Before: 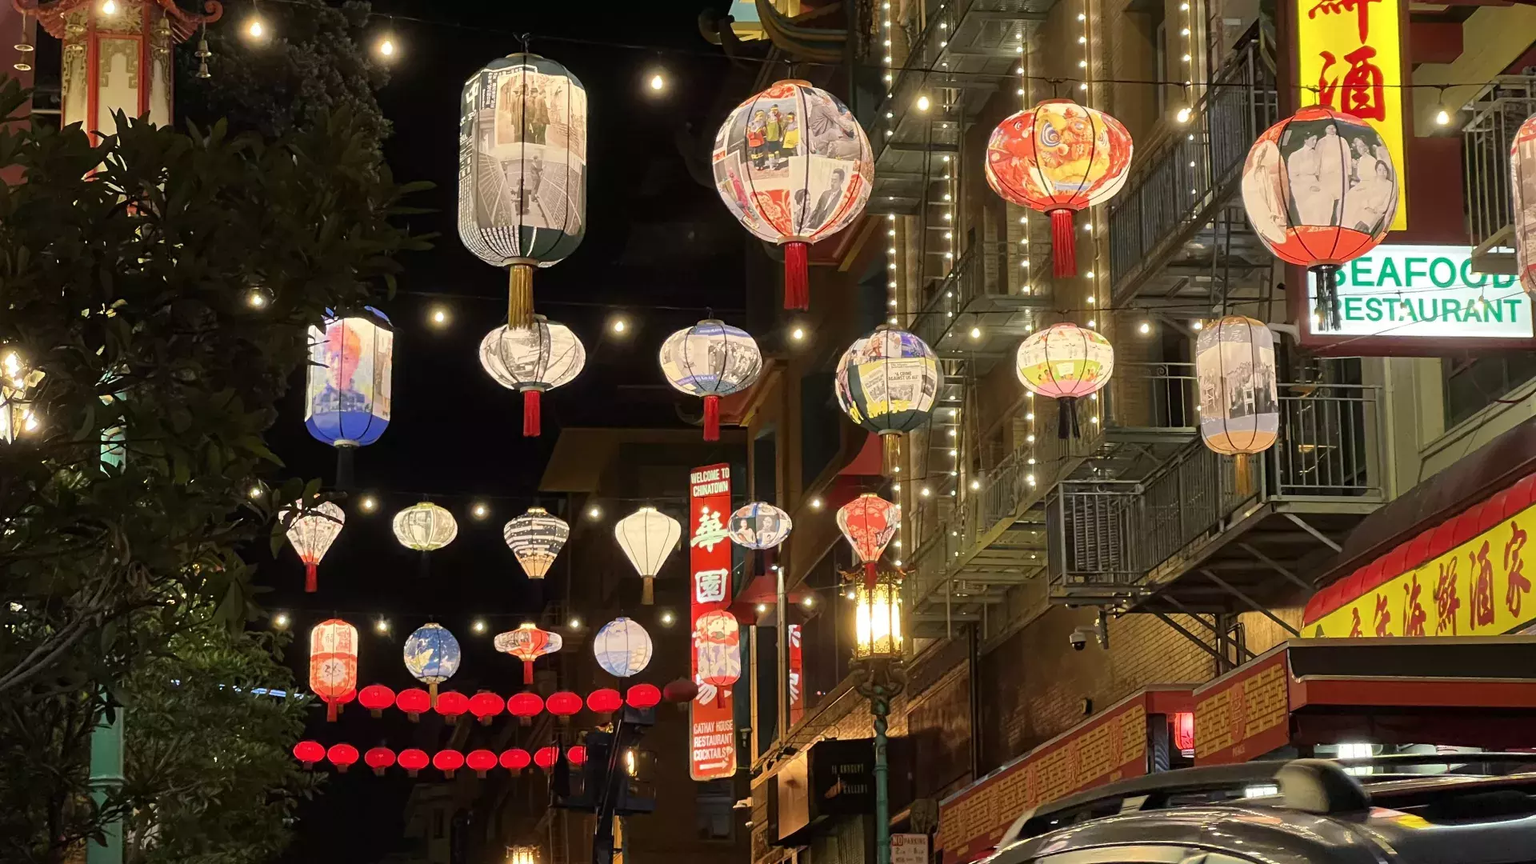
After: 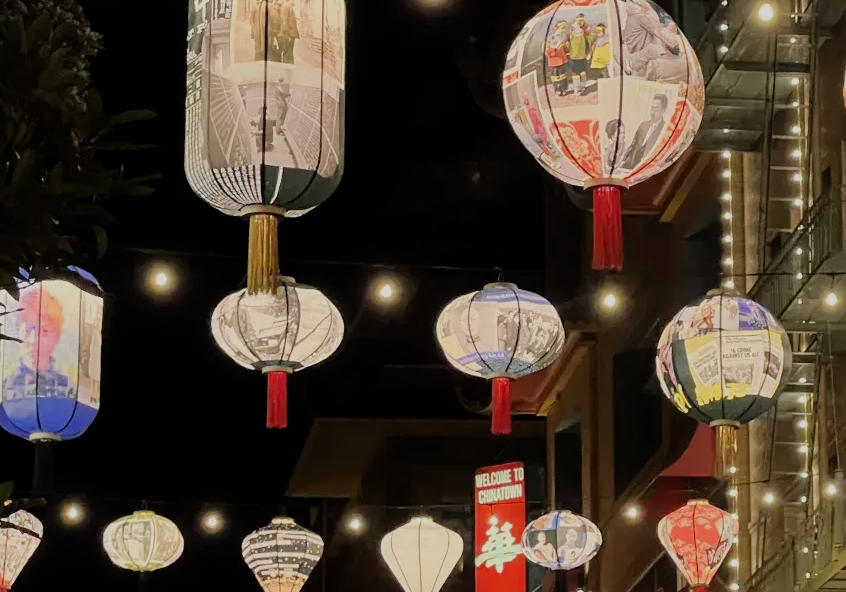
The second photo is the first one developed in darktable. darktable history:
filmic rgb: black relative exposure -7.65 EV, white relative exposure 4.56 EV, hardness 3.61
crop: left 20.248%, top 10.86%, right 35.675%, bottom 34.321%
